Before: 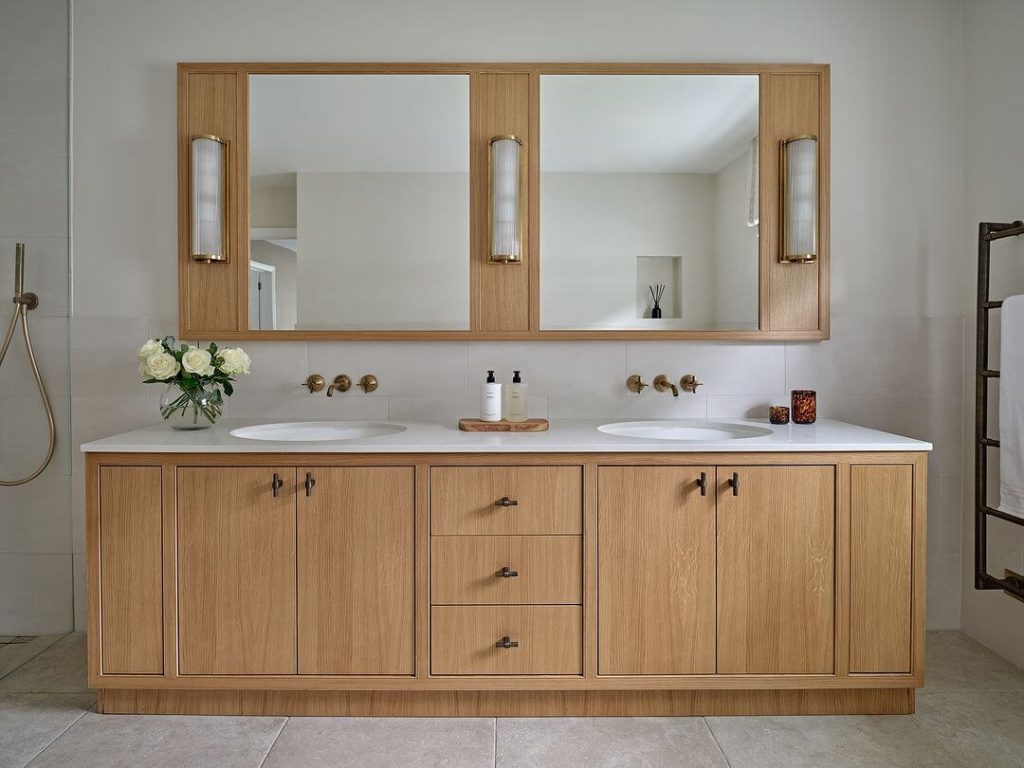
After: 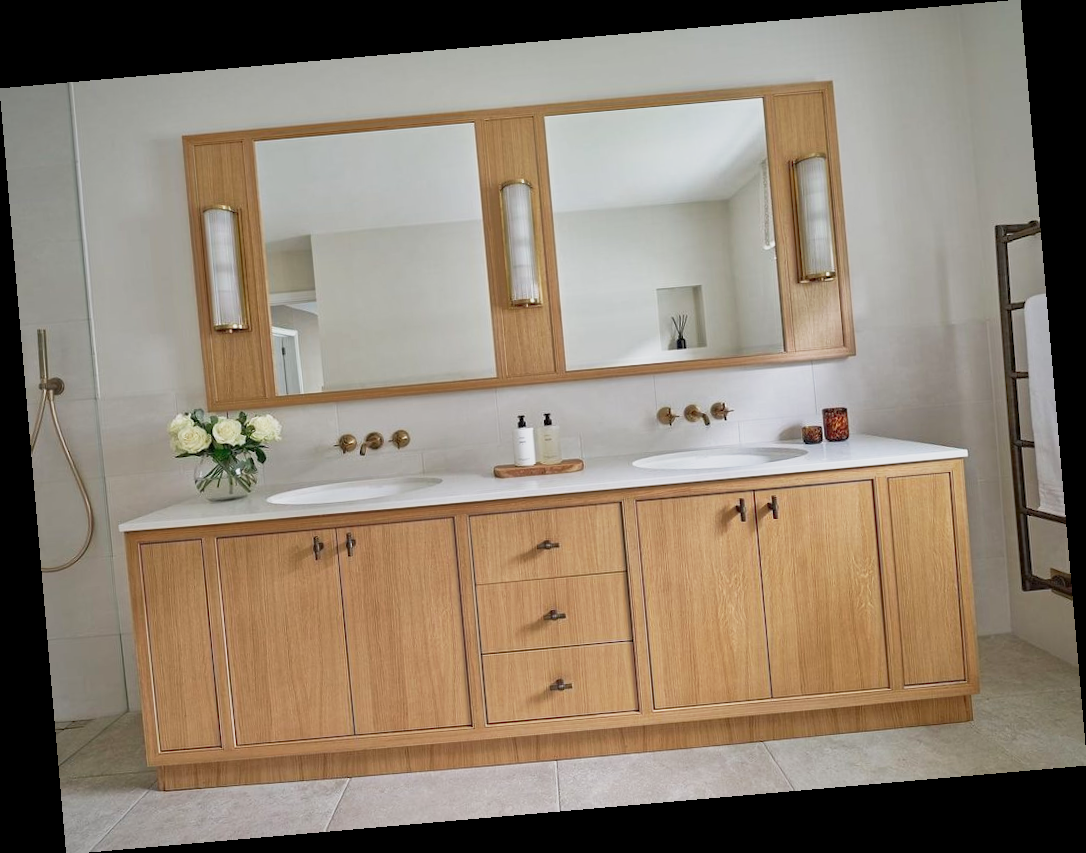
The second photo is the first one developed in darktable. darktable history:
shadows and highlights: on, module defaults
base curve: curves: ch0 [(0, 0) (0.088, 0.125) (0.176, 0.251) (0.354, 0.501) (0.613, 0.749) (1, 0.877)], preserve colors none
rotate and perspective: rotation -4.98°, automatic cropping off
